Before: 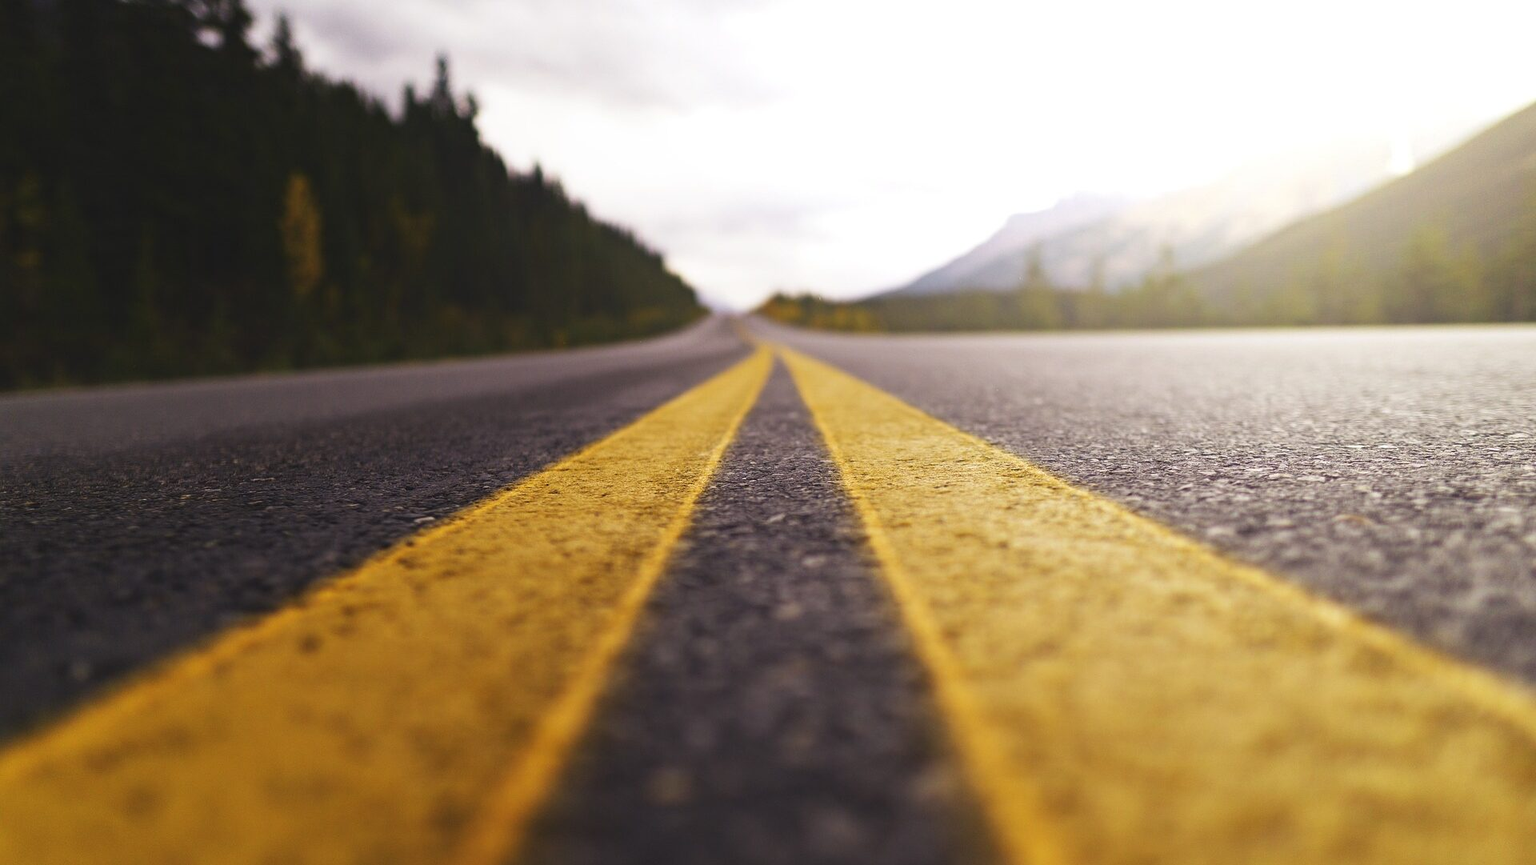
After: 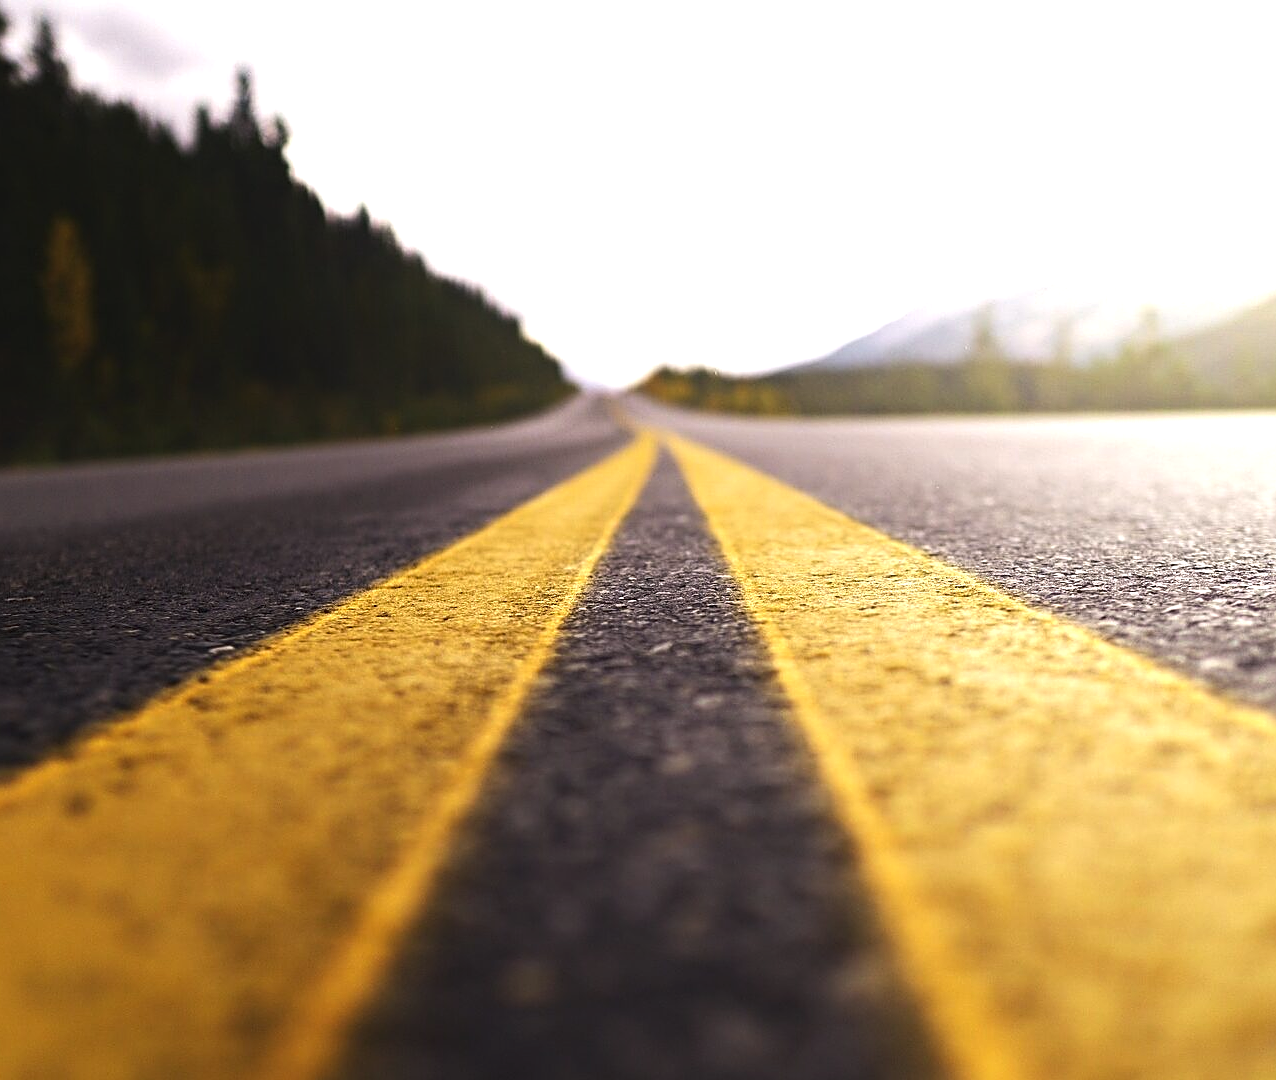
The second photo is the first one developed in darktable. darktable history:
sharpen: on, module defaults
tone equalizer: -8 EV -0.738 EV, -7 EV -0.735 EV, -6 EV -0.6 EV, -5 EV -0.371 EV, -3 EV 0.389 EV, -2 EV 0.6 EV, -1 EV 0.699 EV, +0 EV 0.736 EV, edges refinement/feathering 500, mask exposure compensation -1.57 EV, preserve details guided filter
crop and rotate: left 16.113%, right 17.378%
